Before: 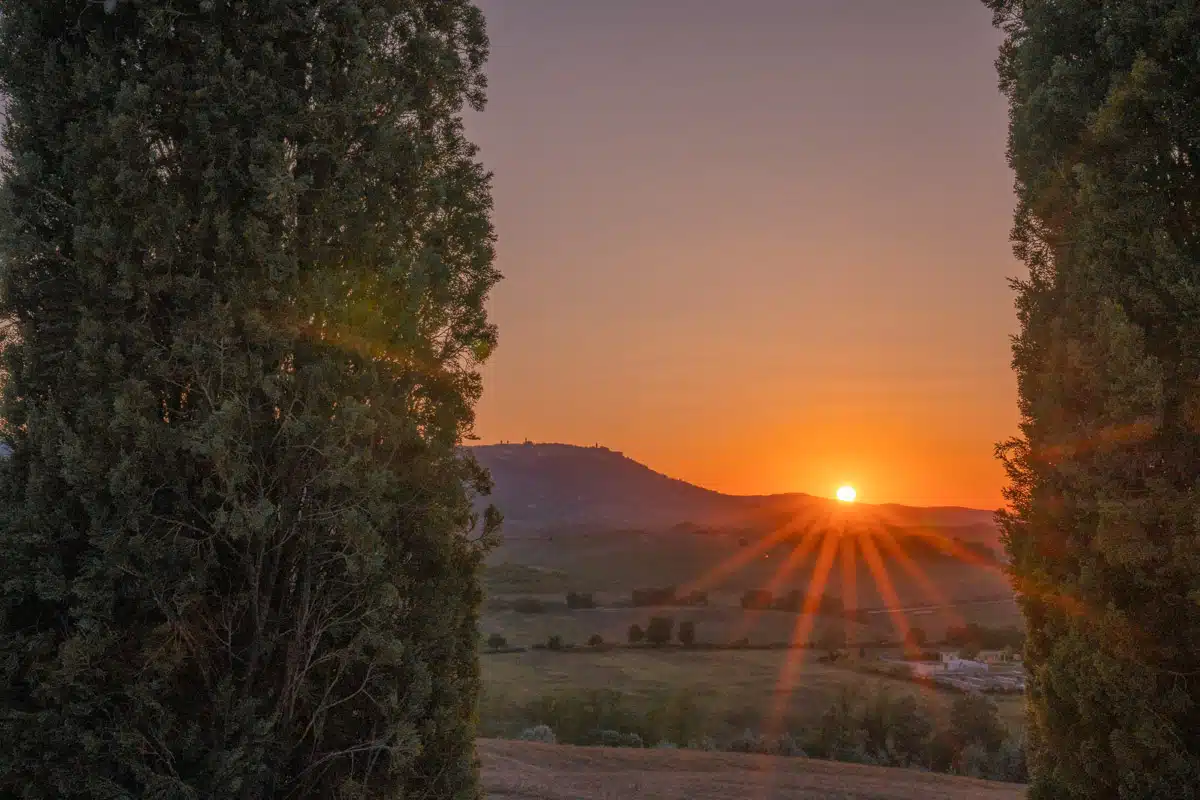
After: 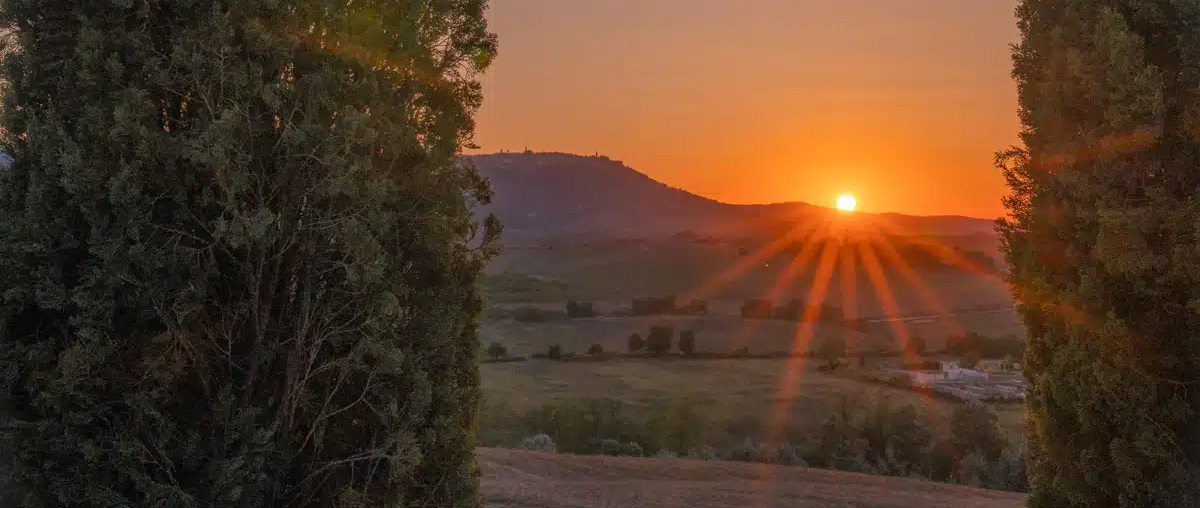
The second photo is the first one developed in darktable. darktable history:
vignetting: fall-off start 100%, brightness 0.05, saturation 0
crop and rotate: top 36.435%
